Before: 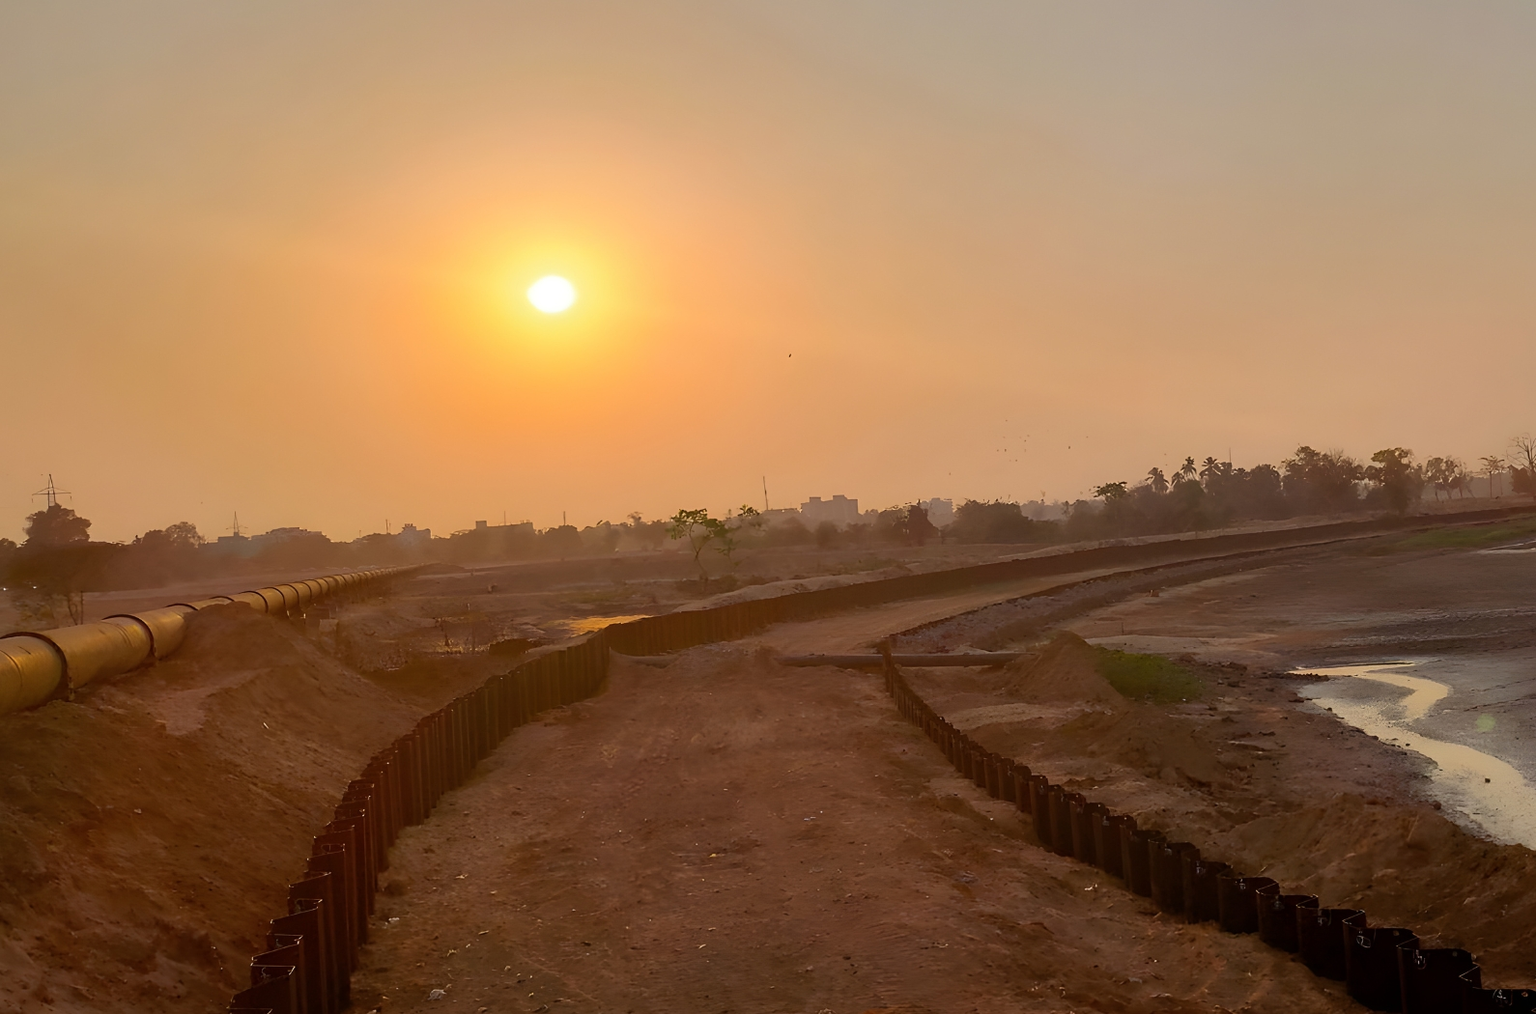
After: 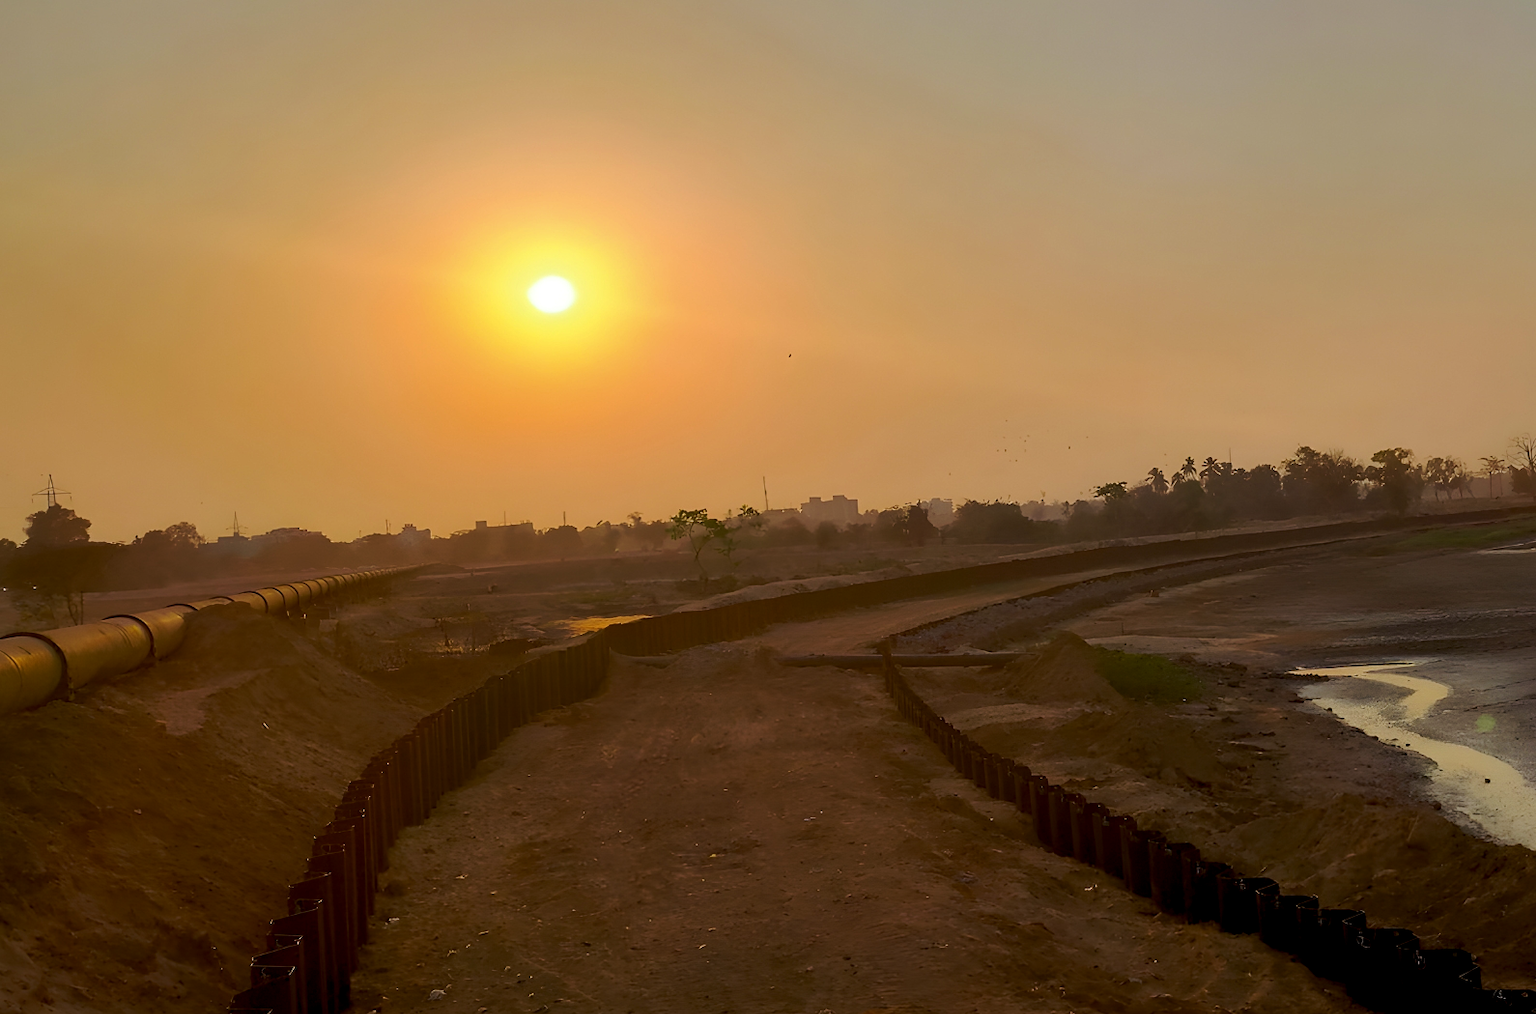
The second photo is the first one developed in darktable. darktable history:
tone curve: curves: ch0 [(0, 0) (0.003, 0.002) (0.011, 0.009) (0.025, 0.02) (0.044, 0.035) (0.069, 0.055) (0.1, 0.08) (0.136, 0.109) (0.177, 0.142) (0.224, 0.179) (0.277, 0.222) (0.335, 0.268) (0.399, 0.329) (0.468, 0.409) (0.543, 0.495) (0.623, 0.579) (0.709, 0.669) (0.801, 0.767) (0.898, 0.885) (1, 1)], preserve colors none
color look up table: target L [79.39, 72.12, 59.58, 44.38, 200.12, 100, 79.31, 68.94, 64.7, 59.43, 53.07, 51.28, 45.11, 37.62, 55.11, 50.66, 39.29, 37.28, 29.64, 18.23, 70.14, 68.25, 50.98, 47.28, 0 ×25], target a [-1.117, -24.85, -41.8, -15.2, -0.016, 0, -3.652, 12.48, 16.47, 32.74, -0.209, 48.77, 48.75, 16.52, 11.7, 50.45, 16.59, -0.161, 29.93, 0.319, -29.91, -0.928, -14.82, -1.179, 0 ×25], target b [-0.867, 59.71, 35.37, 26.56, 0.202, -0.002, 69.98, 63.97, 15.43, 59.59, -0.447, 14, 30.15, 18.85, -26.03, -17.42, -50.78, -1.378, -25.22, -1.577, -2.267, -1.272, -28.57, -27.93, 0 ×25], num patches 24
